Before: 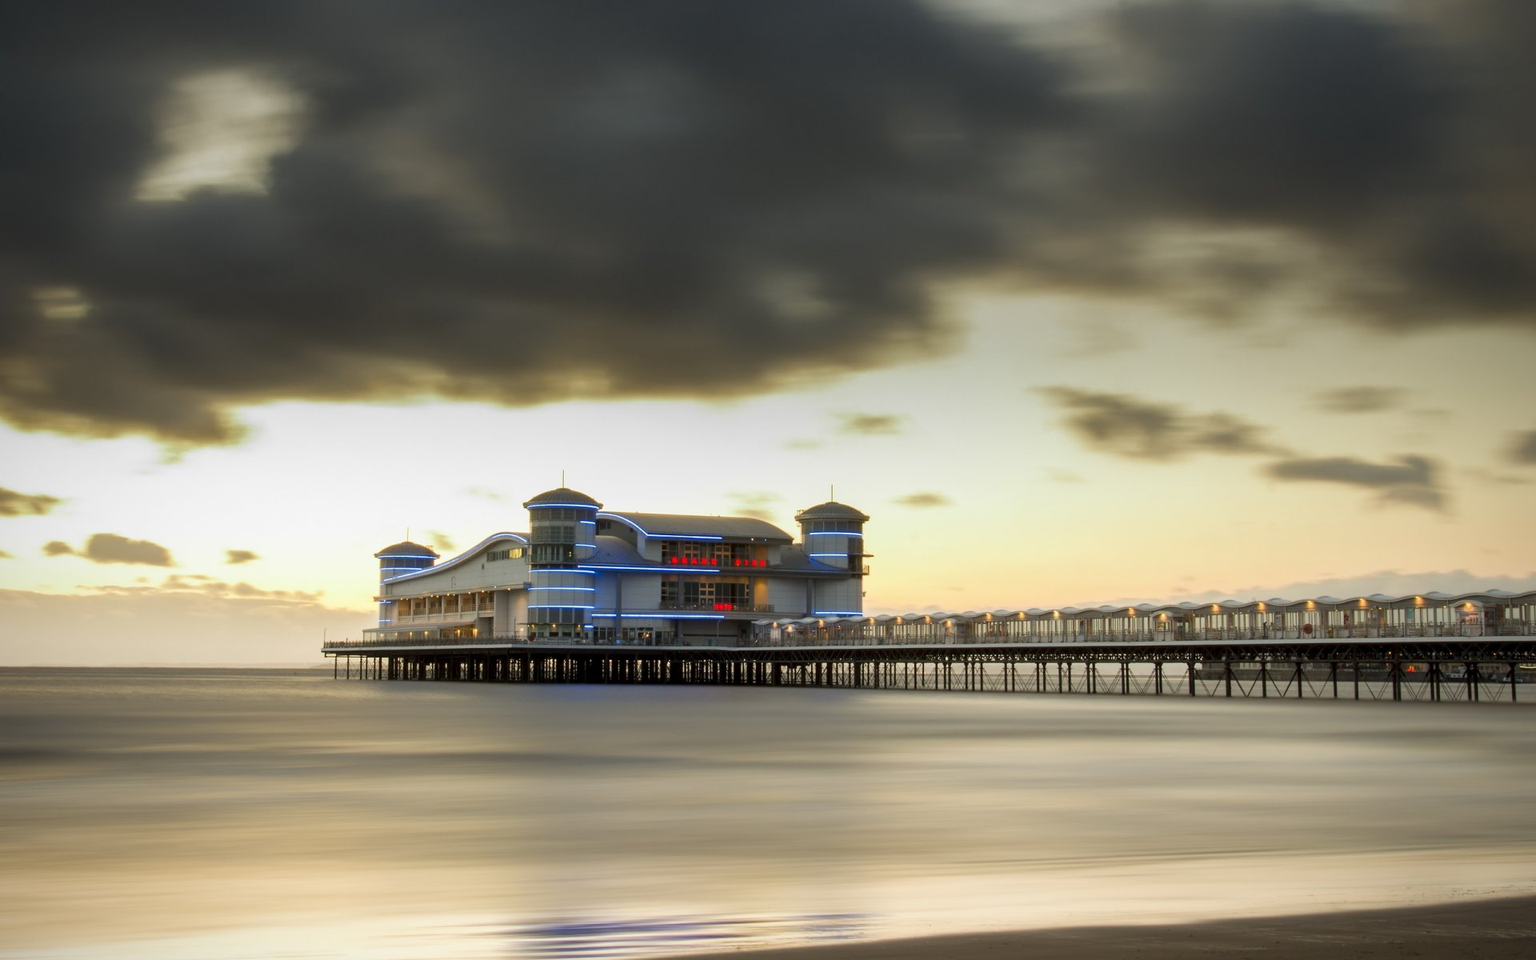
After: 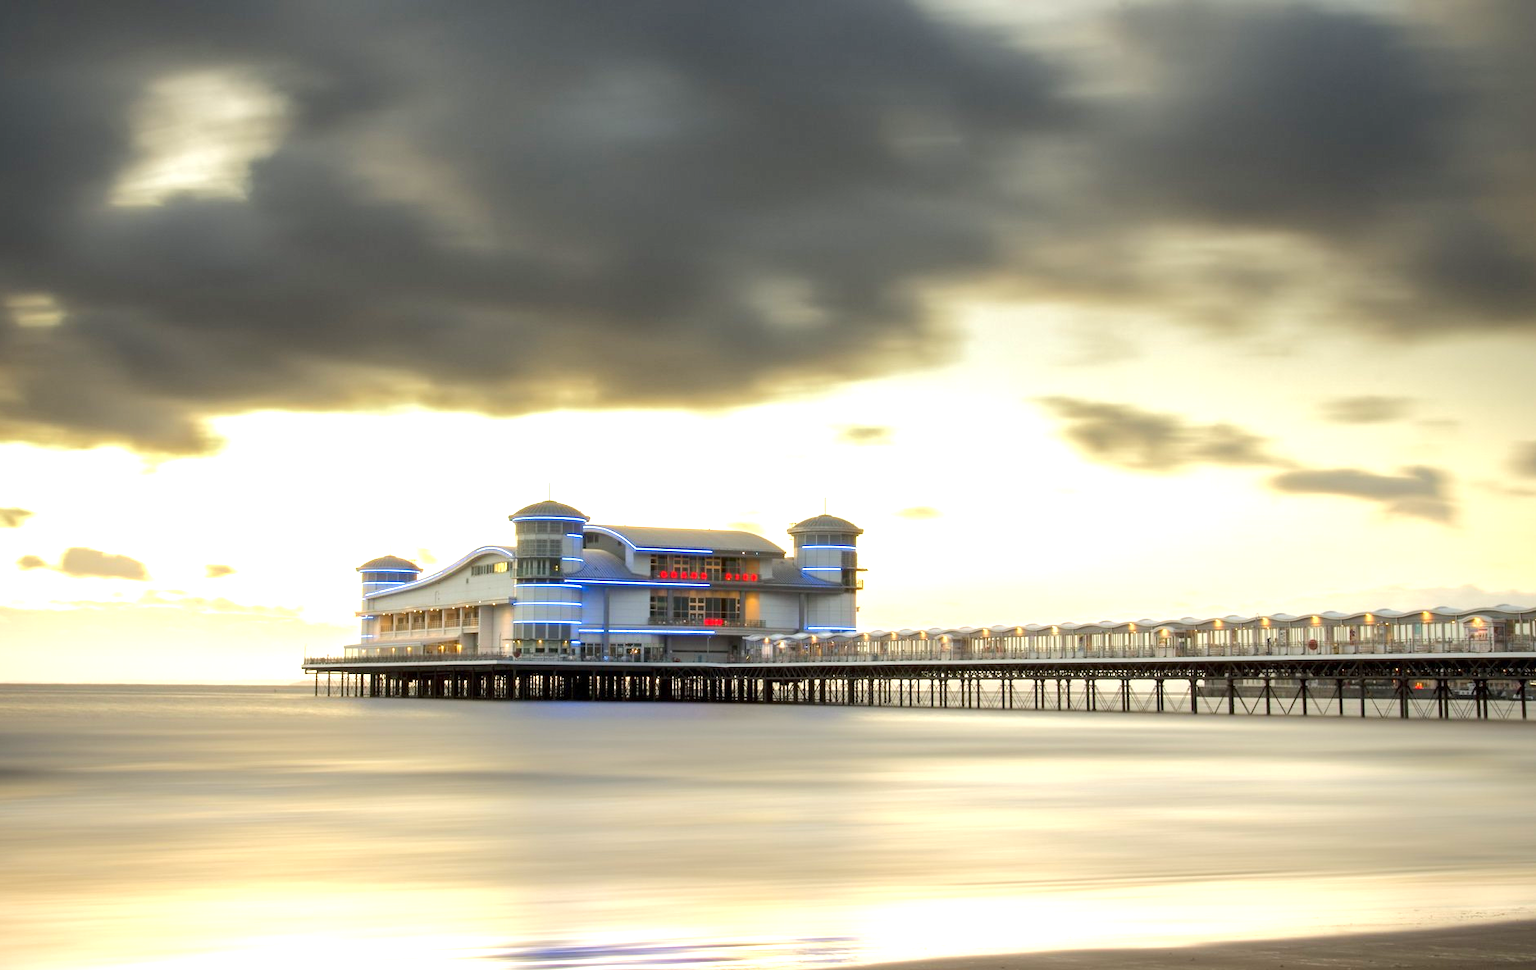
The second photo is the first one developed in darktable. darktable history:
exposure: exposure 1 EV, compensate highlight preservation false
base curve: curves: ch0 [(0, 0) (0.262, 0.32) (0.722, 0.705) (1, 1)]
crop and rotate: left 1.774%, right 0.633%, bottom 1.28%
